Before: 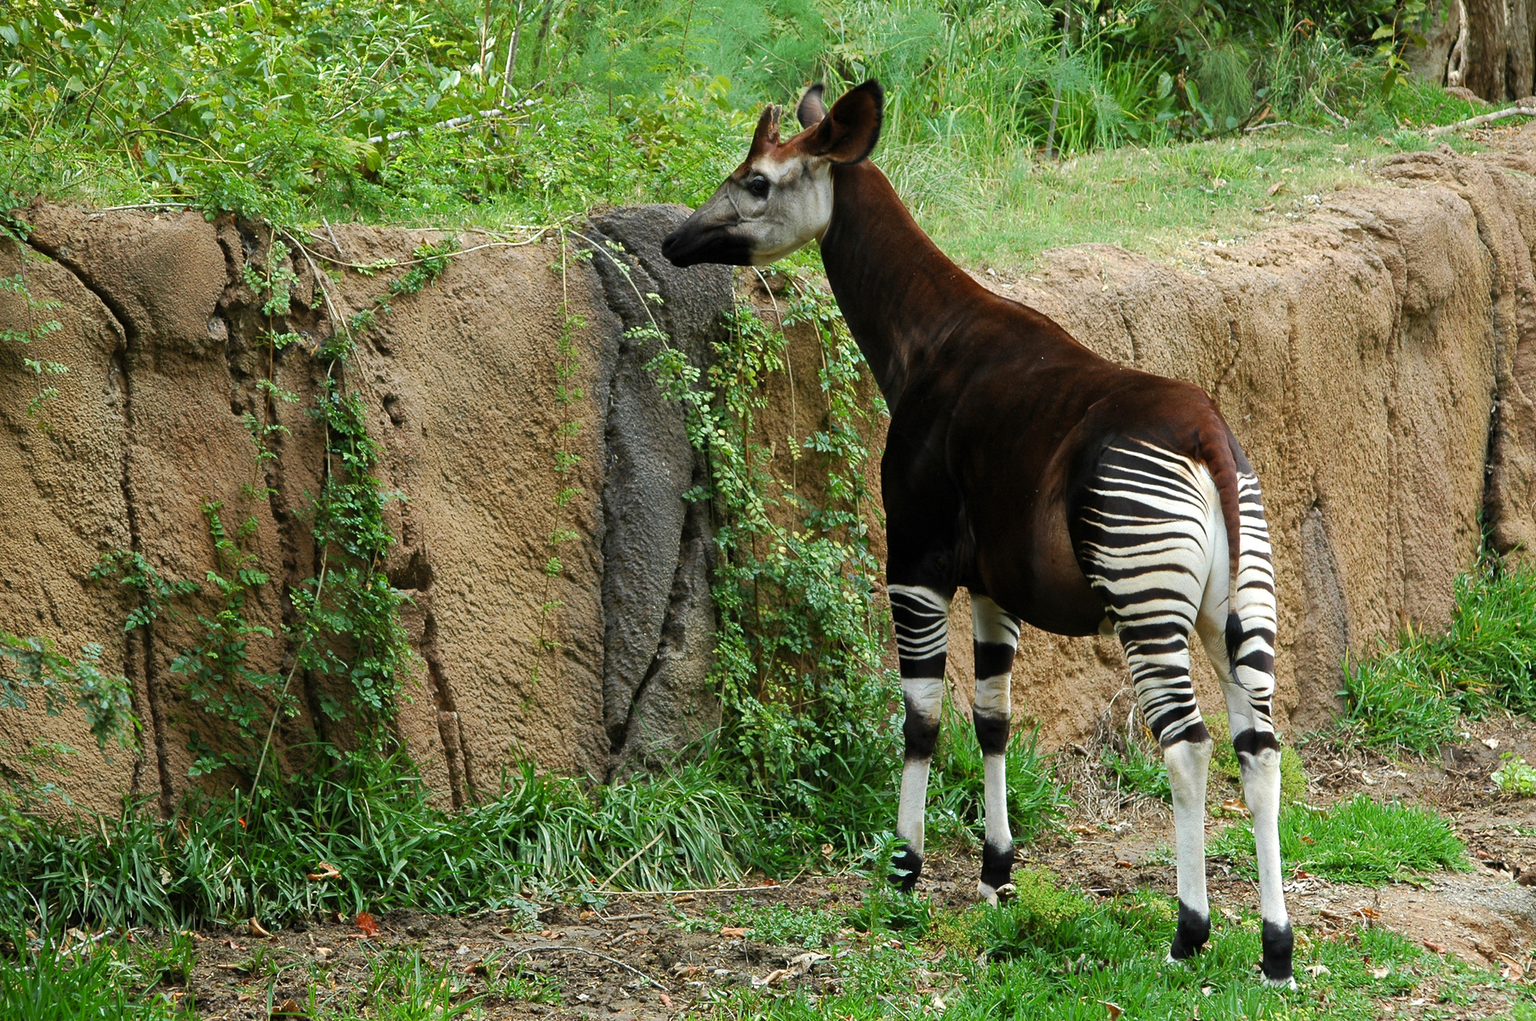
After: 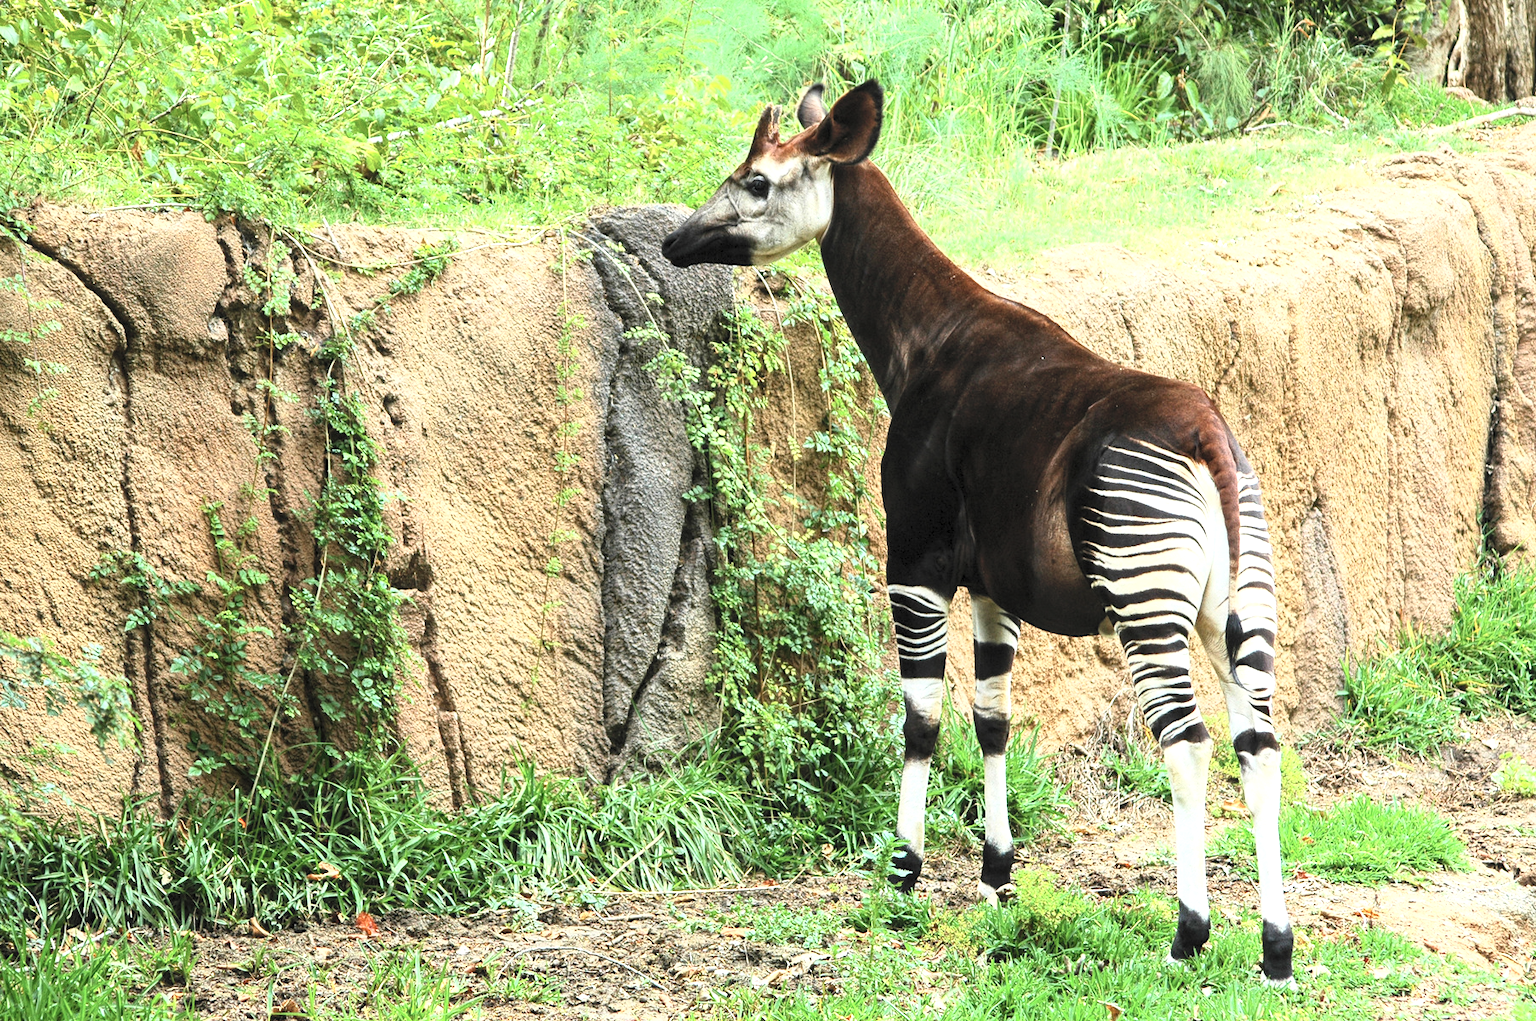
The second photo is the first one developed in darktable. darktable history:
contrast brightness saturation: contrast 0.375, brightness 0.52
exposure: exposure 0.204 EV, compensate highlight preservation false
local contrast: highlights 97%, shadows 84%, detail 160%, midtone range 0.2
tone equalizer: -8 EV -0.377 EV, -7 EV -0.365 EV, -6 EV -0.301 EV, -5 EV -0.2 EV, -3 EV 0.227 EV, -2 EV 0.323 EV, -1 EV 0.366 EV, +0 EV 0.402 EV, smoothing 1
